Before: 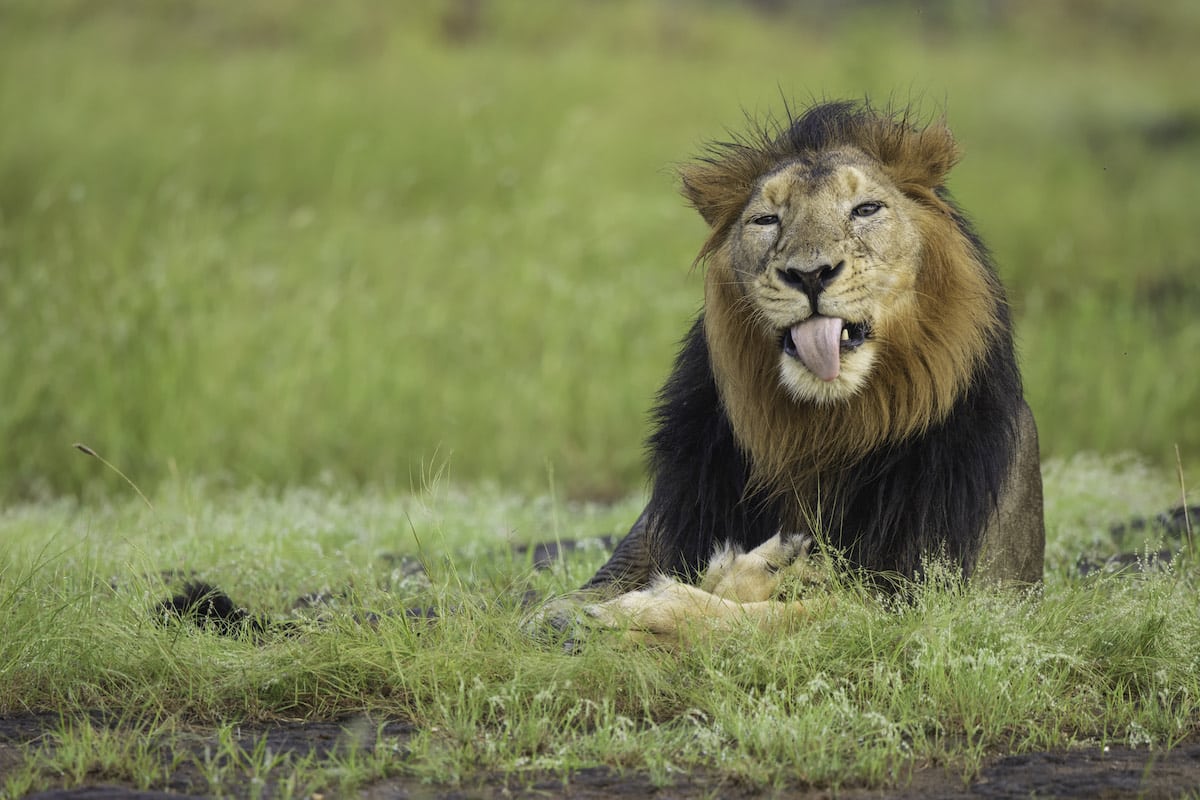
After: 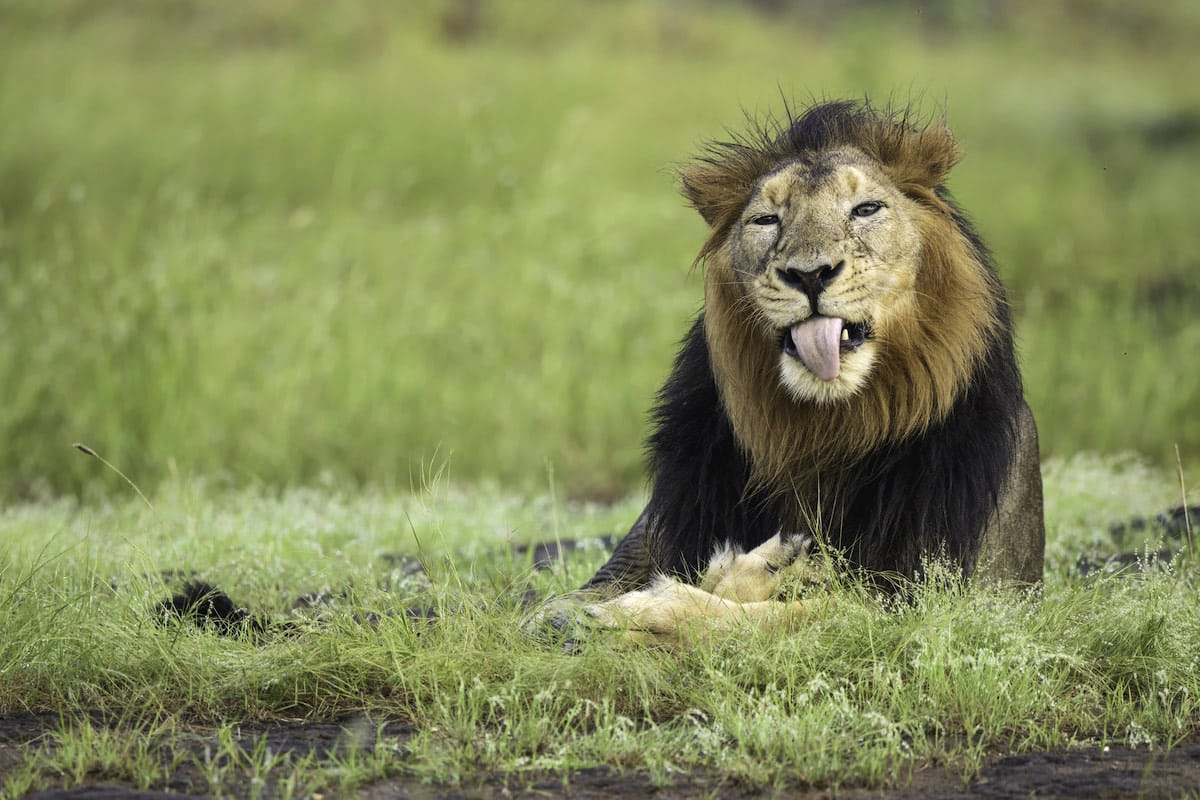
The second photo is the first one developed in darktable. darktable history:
tone equalizer: -8 EV -0.441 EV, -7 EV -0.383 EV, -6 EV -0.362 EV, -5 EV -0.221 EV, -3 EV 0.23 EV, -2 EV 0.357 EV, -1 EV 0.365 EV, +0 EV 0.444 EV, edges refinement/feathering 500, mask exposure compensation -1.57 EV, preserve details no
